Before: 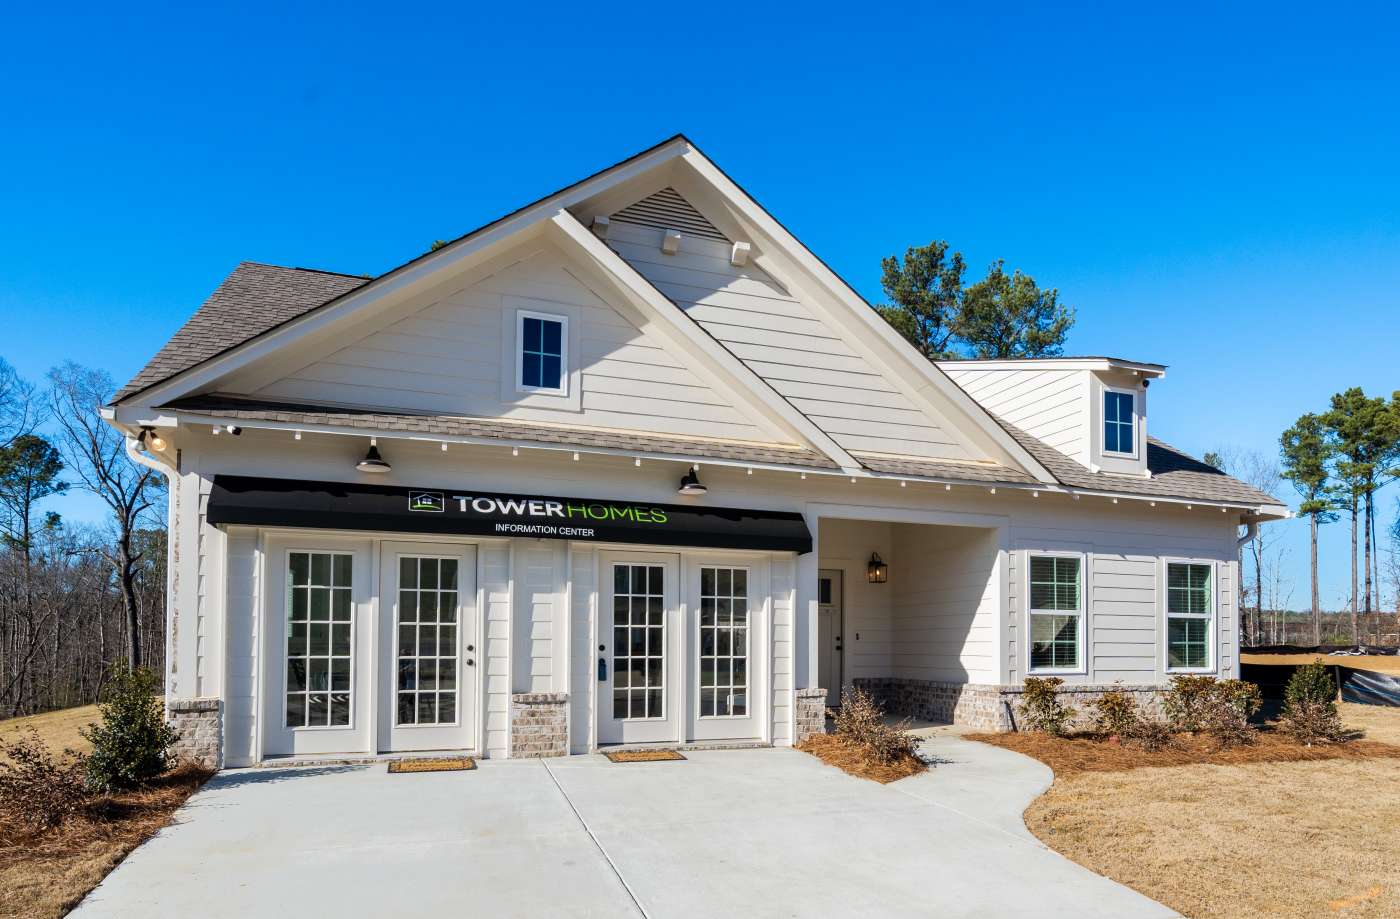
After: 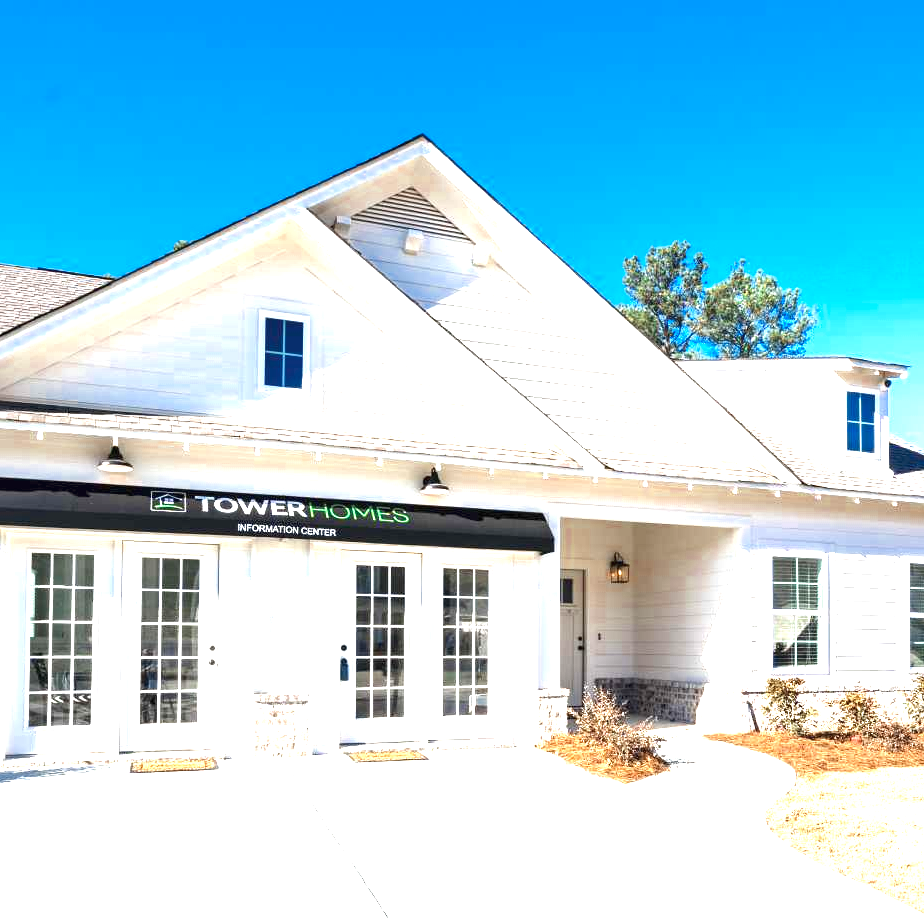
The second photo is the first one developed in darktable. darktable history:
crop and rotate: left 18.442%, right 15.508%
color zones: curves: ch0 [(0, 0.5) (0.125, 0.4) (0.25, 0.5) (0.375, 0.4) (0.5, 0.4) (0.625, 0.35) (0.75, 0.35) (0.875, 0.5)]; ch1 [(0, 0.35) (0.125, 0.45) (0.25, 0.35) (0.375, 0.35) (0.5, 0.35) (0.625, 0.35) (0.75, 0.45) (0.875, 0.35)]; ch2 [(0, 0.6) (0.125, 0.5) (0.25, 0.5) (0.375, 0.6) (0.5, 0.6) (0.625, 0.5) (0.75, 0.5) (0.875, 0.5)]
exposure: black level correction 0, exposure 2.327 EV, compensate exposure bias true, compensate highlight preservation false
